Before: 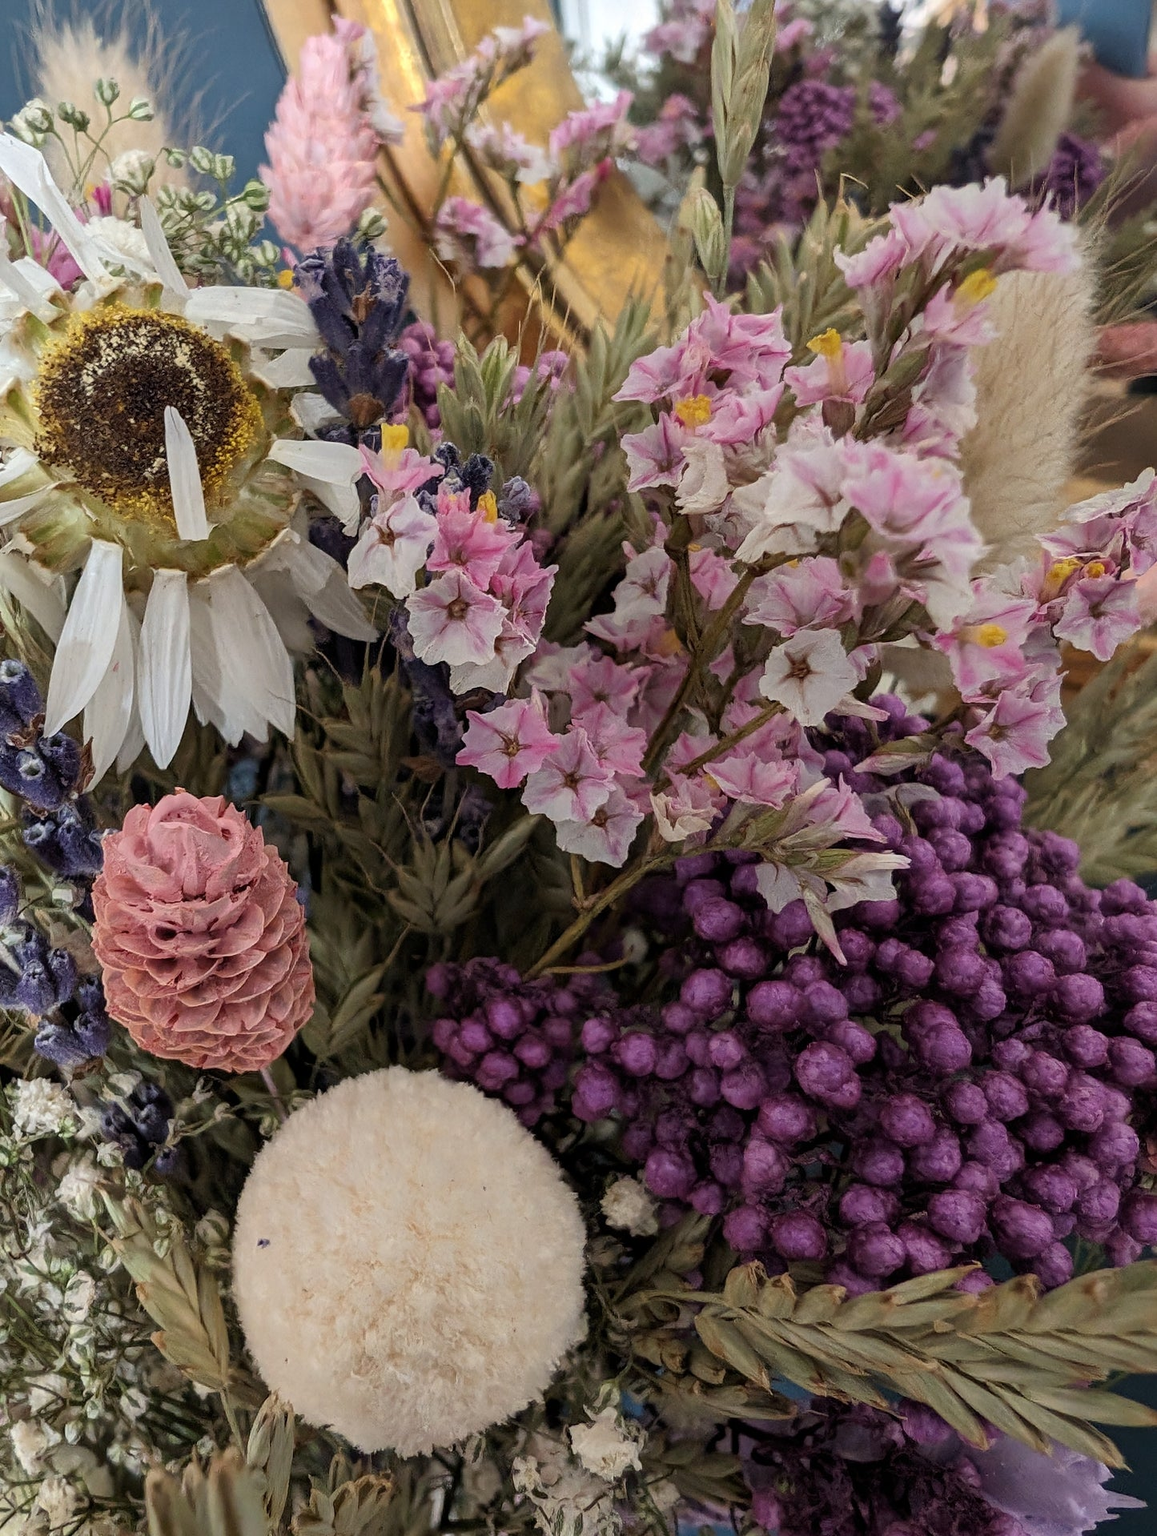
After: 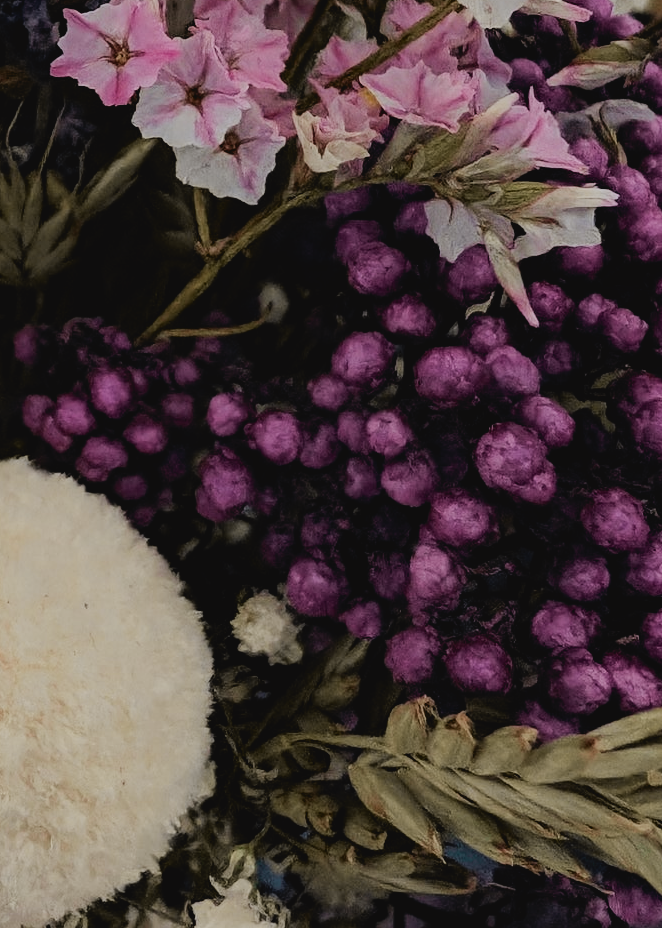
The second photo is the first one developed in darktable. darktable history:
filmic rgb: black relative exposure -7.32 EV, white relative exposure 5.09 EV, hardness 3.2
tone equalizer: -8 EV -0.417 EV, -7 EV -0.389 EV, -6 EV -0.333 EV, -5 EV -0.222 EV, -3 EV 0.222 EV, -2 EV 0.333 EV, -1 EV 0.389 EV, +0 EV 0.417 EV, edges refinement/feathering 500, mask exposure compensation -1.57 EV, preserve details no
crop: left 35.976%, top 45.819%, right 18.162%, bottom 5.807%
tone curve: curves: ch0 [(0, 0.036) (0.053, 0.068) (0.211, 0.217) (0.519, 0.513) (0.847, 0.82) (0.991, 0.914)]; ch1 [(0, 0) (0.276, 0.206) (0.412, 0.353) (0.482, 0.475) (0.495, 0.5) (0.509, 0.502) (0.563, 0.57) (0.667, 0.672) (0.788, 0.809) (1, 1)]; ch2 [(0, 0) (0.438, 0.456) (0.473, 0.47) (0.503, 0.503) (0.523, 0.528) (0.562, 0.571) (0.612, 0.61) (0.679, 0.72) (1, 1)], color space Lab, independent channels, preserve colors none
